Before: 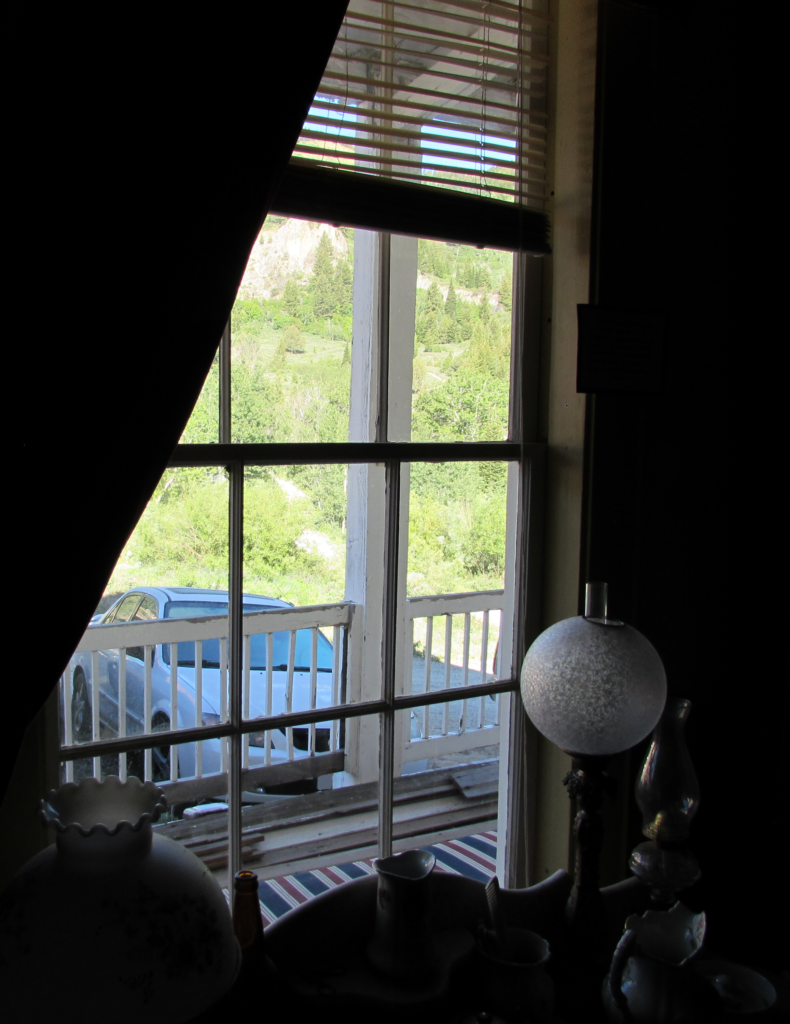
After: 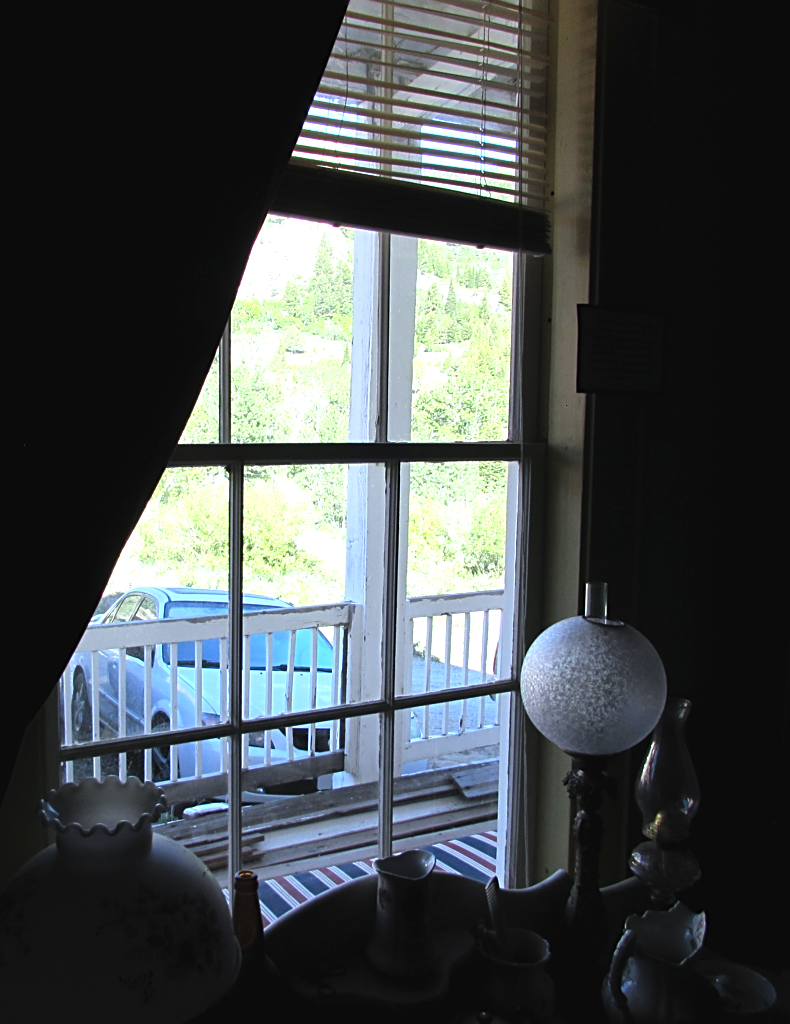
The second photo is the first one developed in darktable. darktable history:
white balance: red 0.926, green 1.003, blue 1.133
sharpen: on, module defaults
exposure: black level correction -0.002, exposure 0.708 EV, compensate exposure bias true, compensate highlight preservation false
